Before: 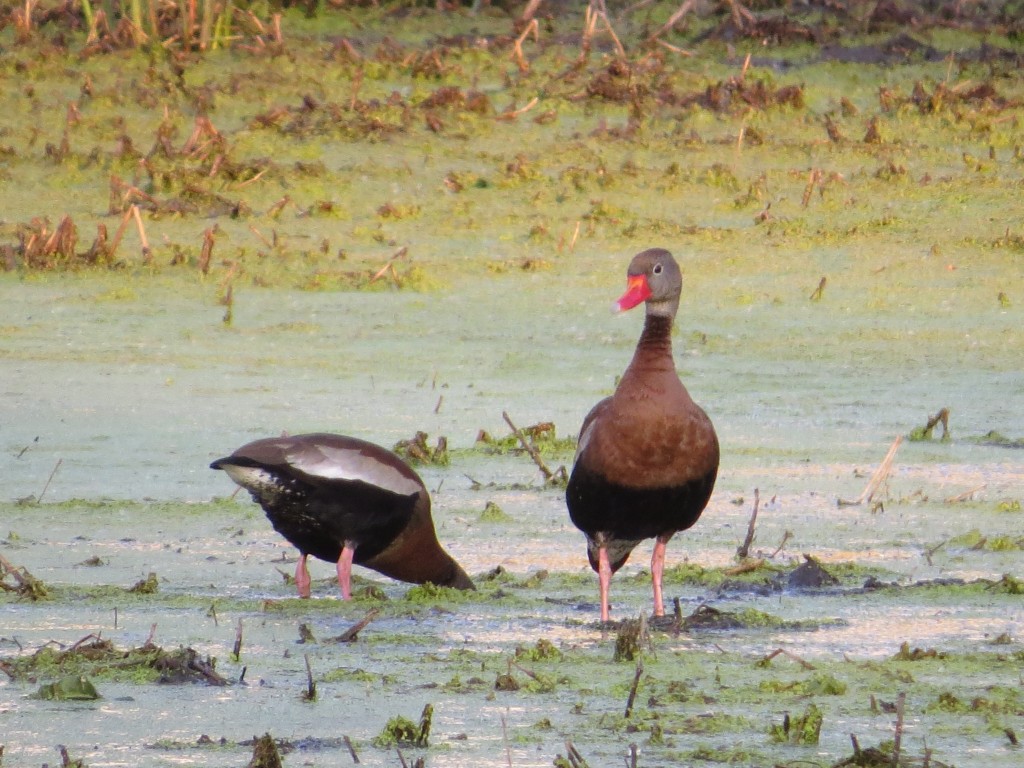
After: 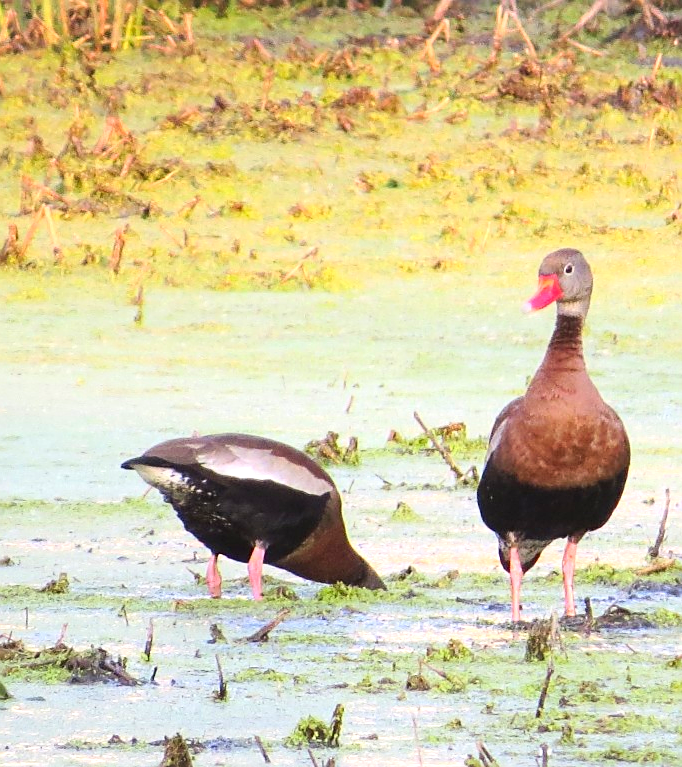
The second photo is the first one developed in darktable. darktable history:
sharpen: on, module defaults
contrast brightness saturation: contrast 0.2, brightness 0.16, saturation 0.22
exposure: exposure 0.6 EV, compensate highlight preservation false
crop and rotate: left 8.786%, right 24.548%
tone curve: curves: ch0 [(0, 0) (0.003, 0.003) (0.011, 0.011) (0.025, 0.025) (0.044, 0.044) (0.069, 0.068) (0.1, 0.098) (0.136, 0.134) (0.177, 0.175) (0.224, 0.221) (0.277, 0.273) (0.335, 0.331) (0.399, 0.394) (0.468, 0.462) (0.543, 0.543) (0.623, 0.623) (0.709, 0.709) (0.801, 0.801) (0.898, 0.898) (1, 1)], preserve colors none
